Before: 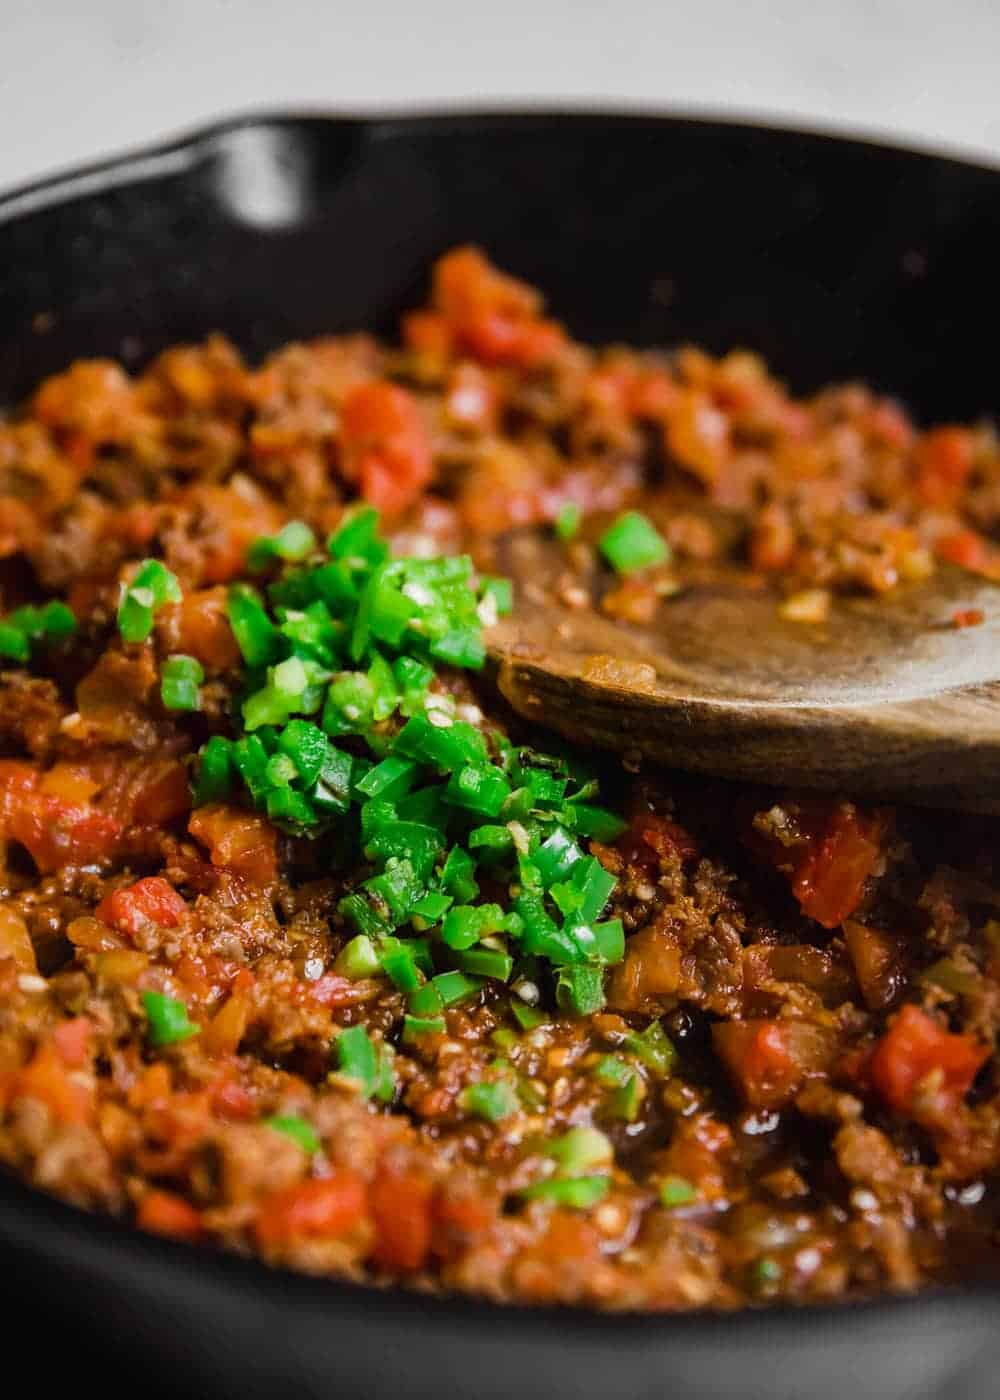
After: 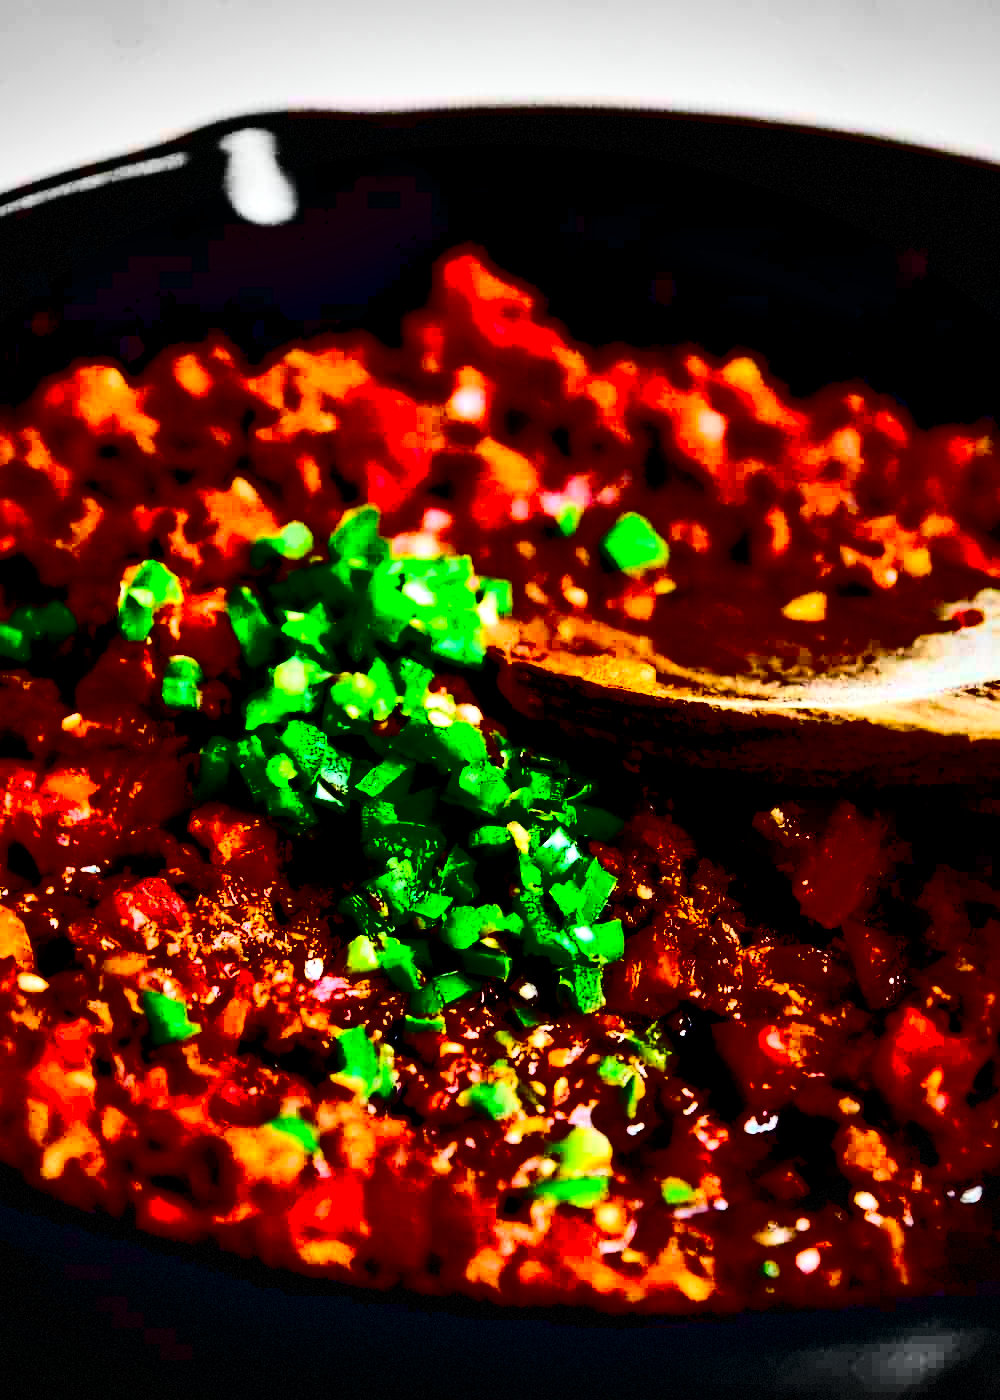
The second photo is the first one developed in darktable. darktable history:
color balance rgb: perceptual saturation grading › global saturation 35.147%, perceptual saturation grading › highlights -29.803%, perceptual saturation grading › shadows 35.442%
contrast equalizer: octaves 7, y [[0.6 ×6], [0.55 ×6], [0 ×6], [0 ×6], [0 ×6]]
vignetting: fall-off start 97.16%, brightness -0.31, saturation -0.067, width/height ratio 1.182, dithering 8-bit output
contrast brightness saturation: contrast 0.754, brightness -0.996, saturation 0.994
